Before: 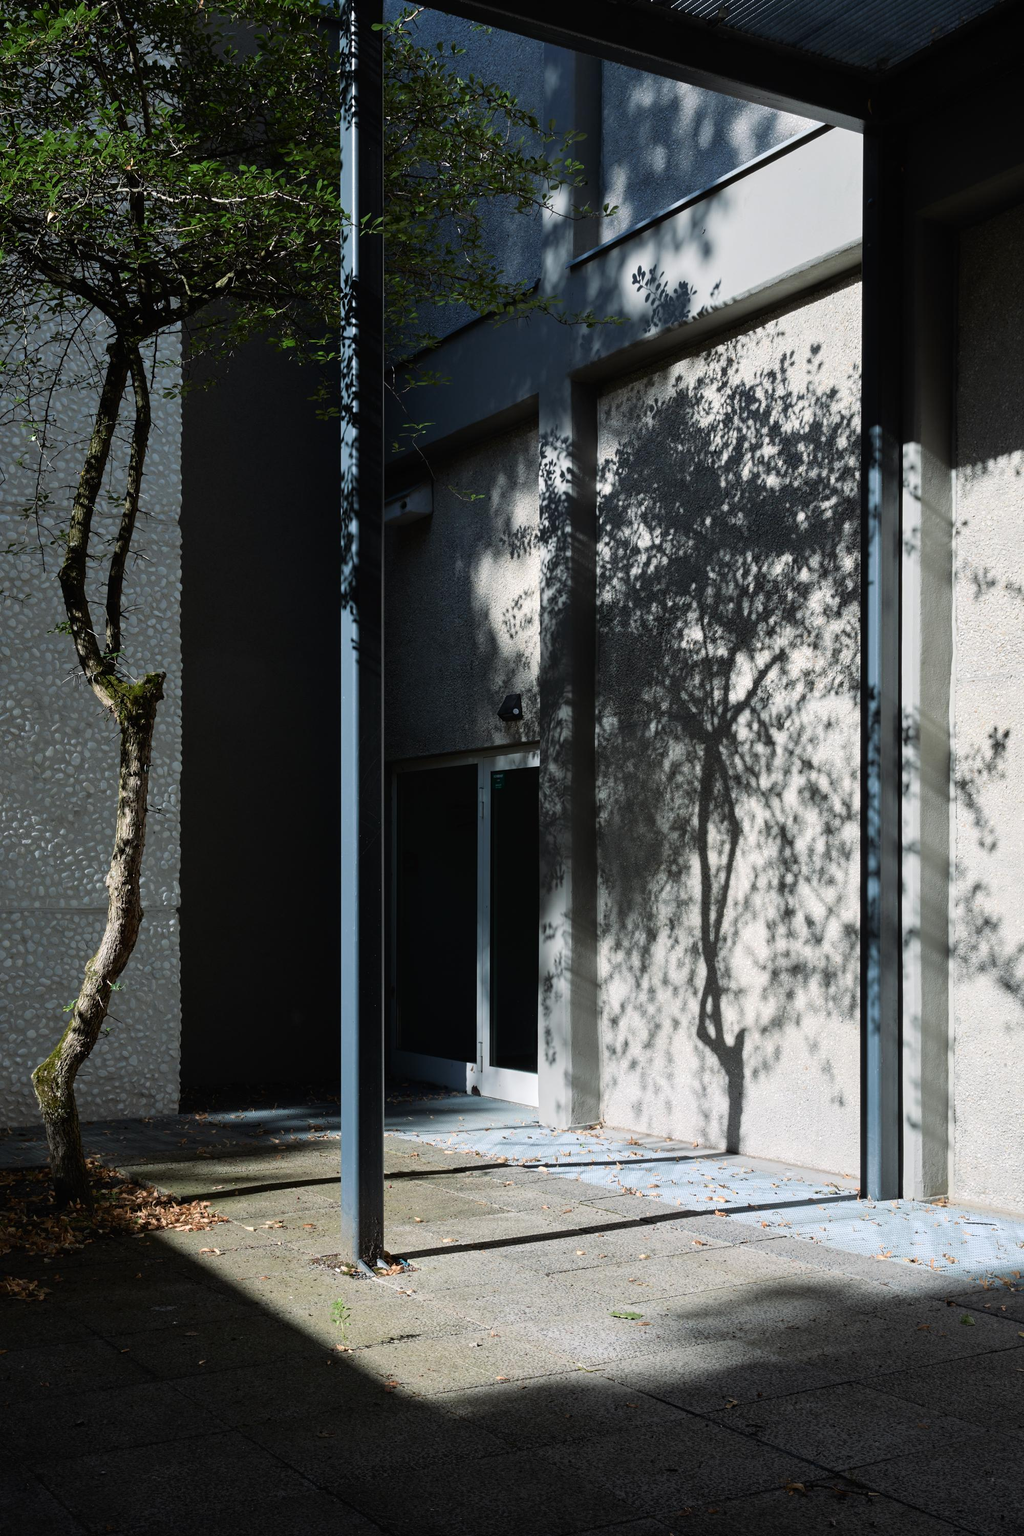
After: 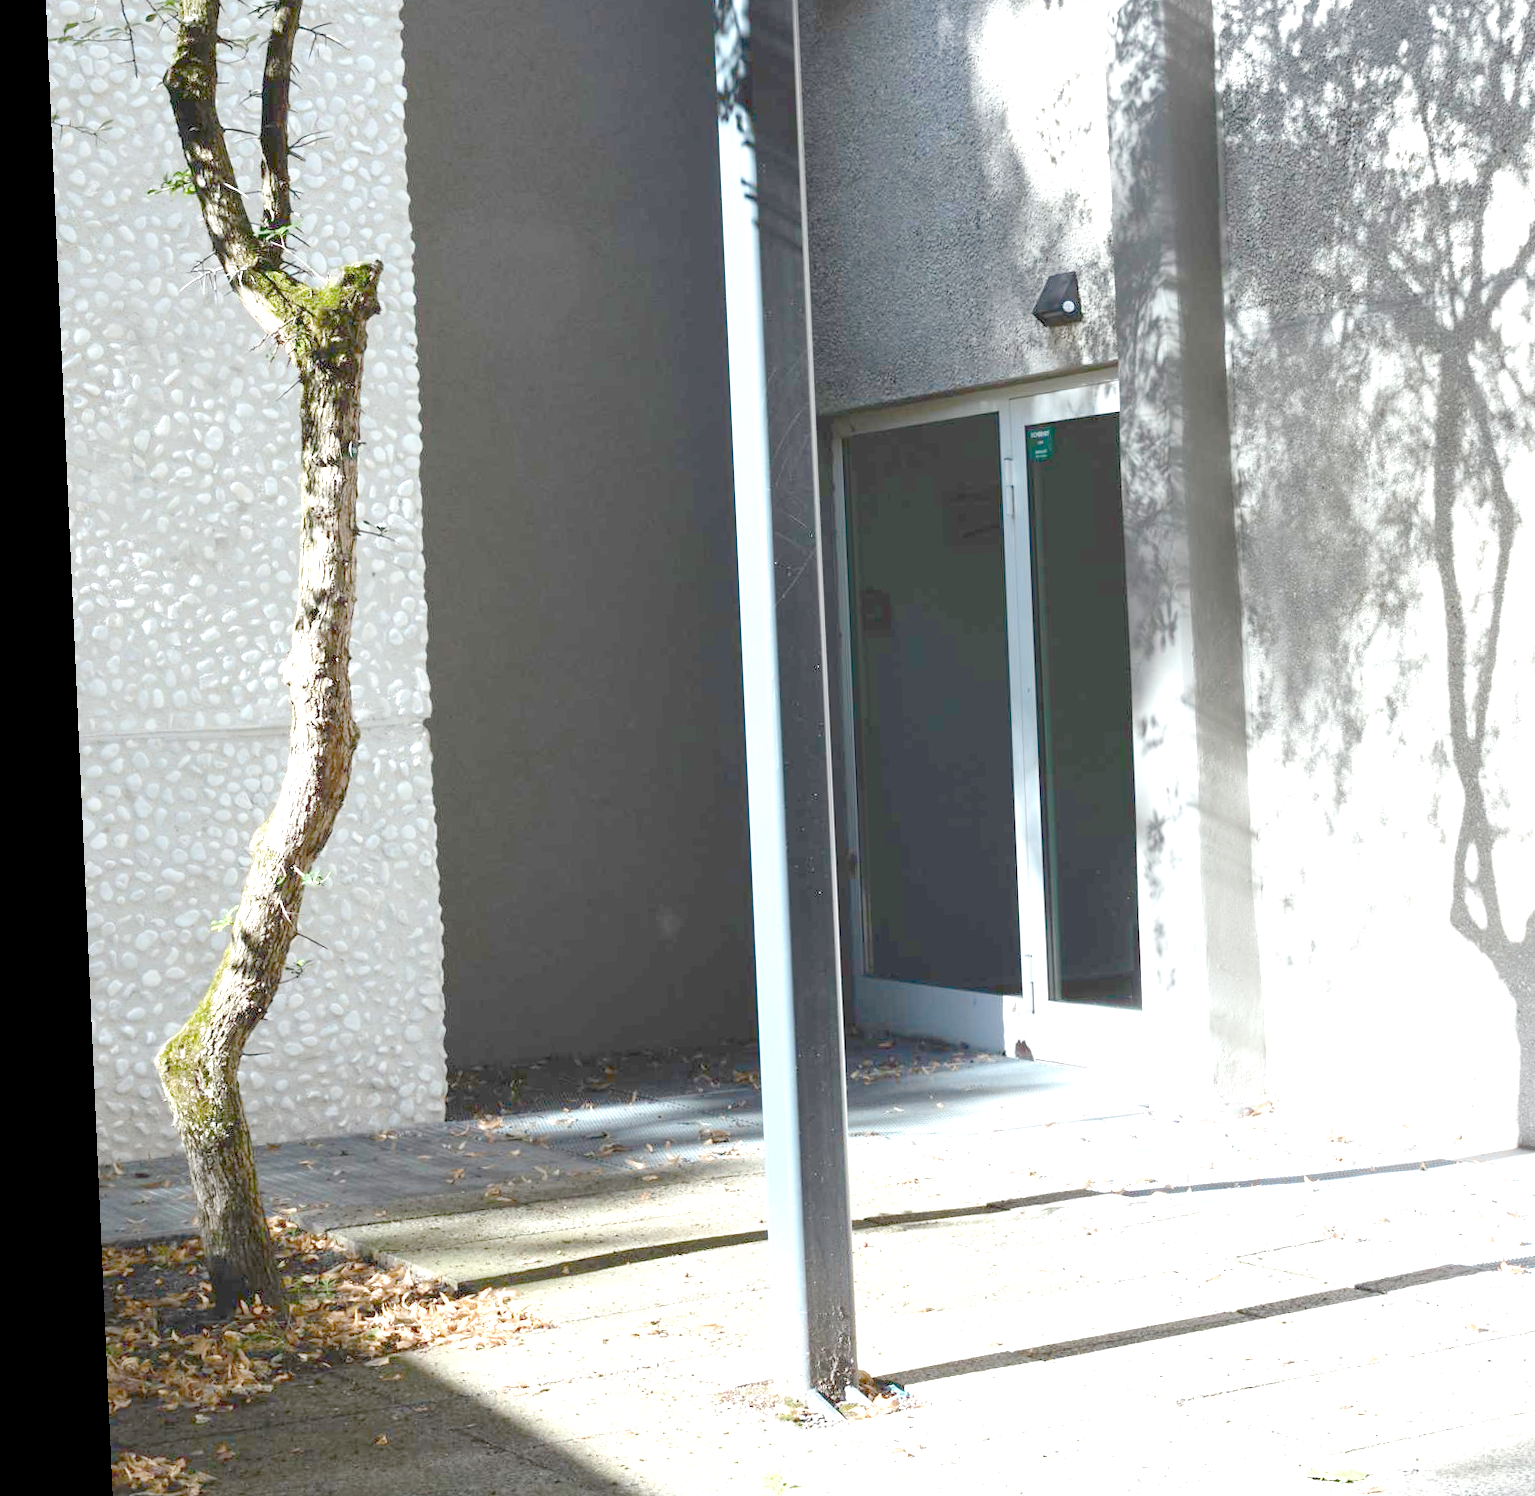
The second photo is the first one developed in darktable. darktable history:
rotate and perspective: rotation -2.56°, automatic cropping off
crop: top 36.498%, right 27.964%, bottom 14.995%
exposure: exposure 0.943 EV
